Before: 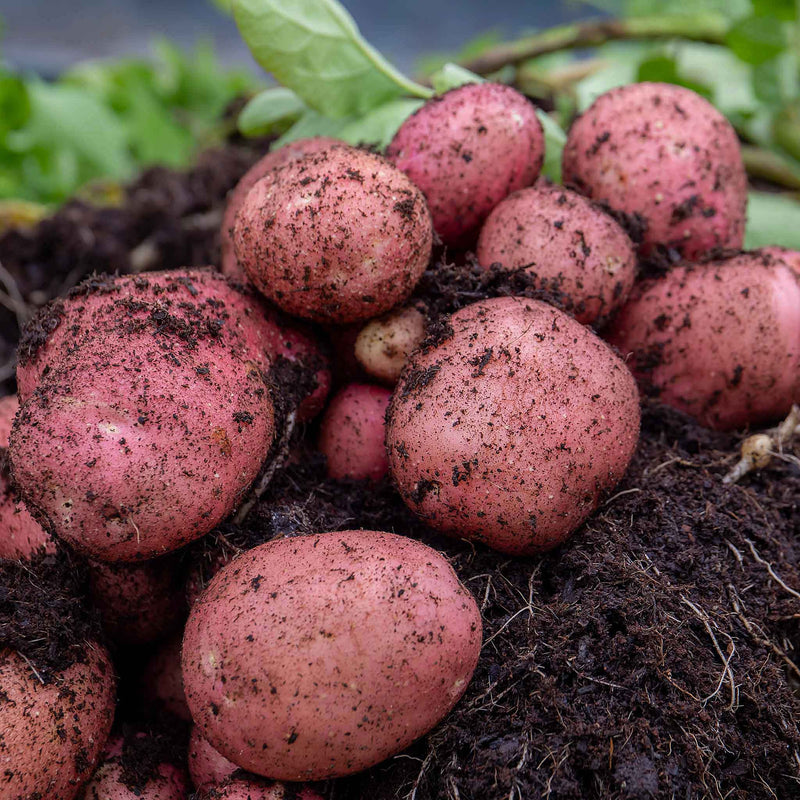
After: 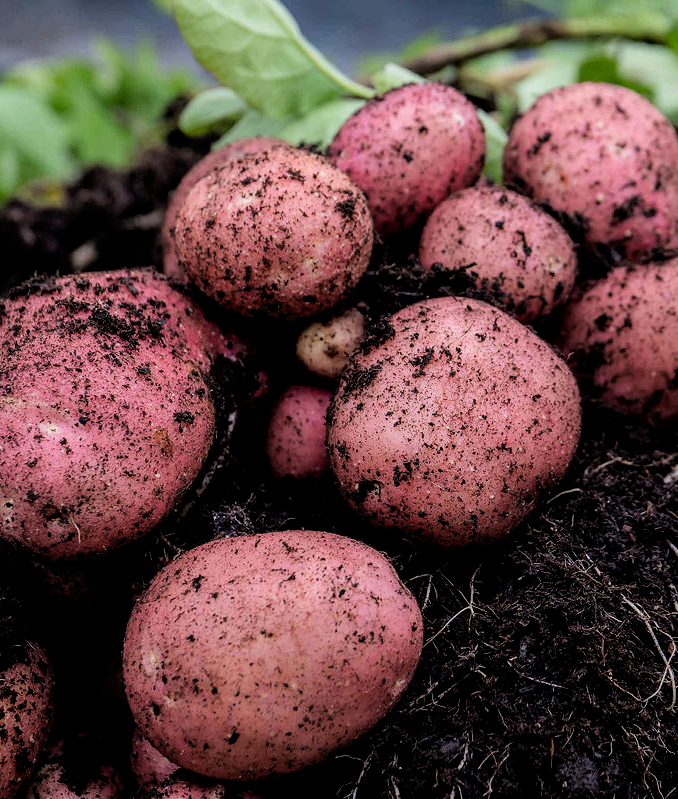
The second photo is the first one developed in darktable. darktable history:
crop: left 7.402%, right 7.791%
filmic rgb: black relative exposure -4.05 EV, white relative exposure 3 EV, hardness 3, contrast 1.39
